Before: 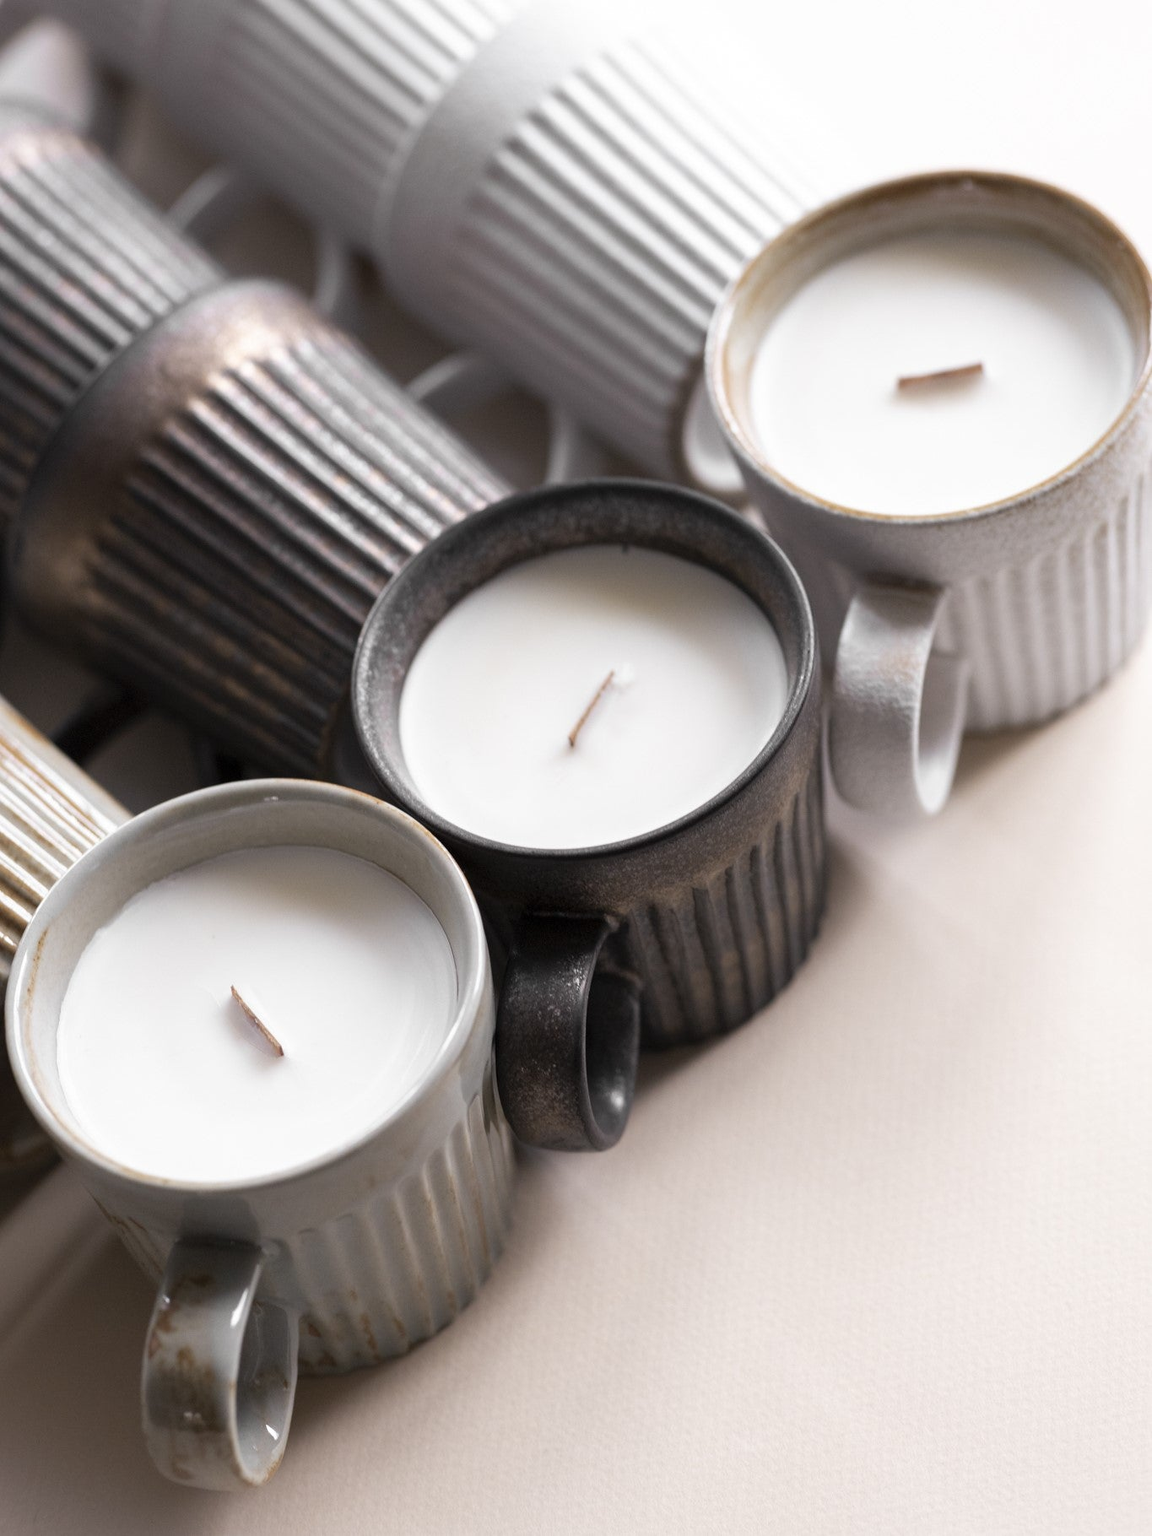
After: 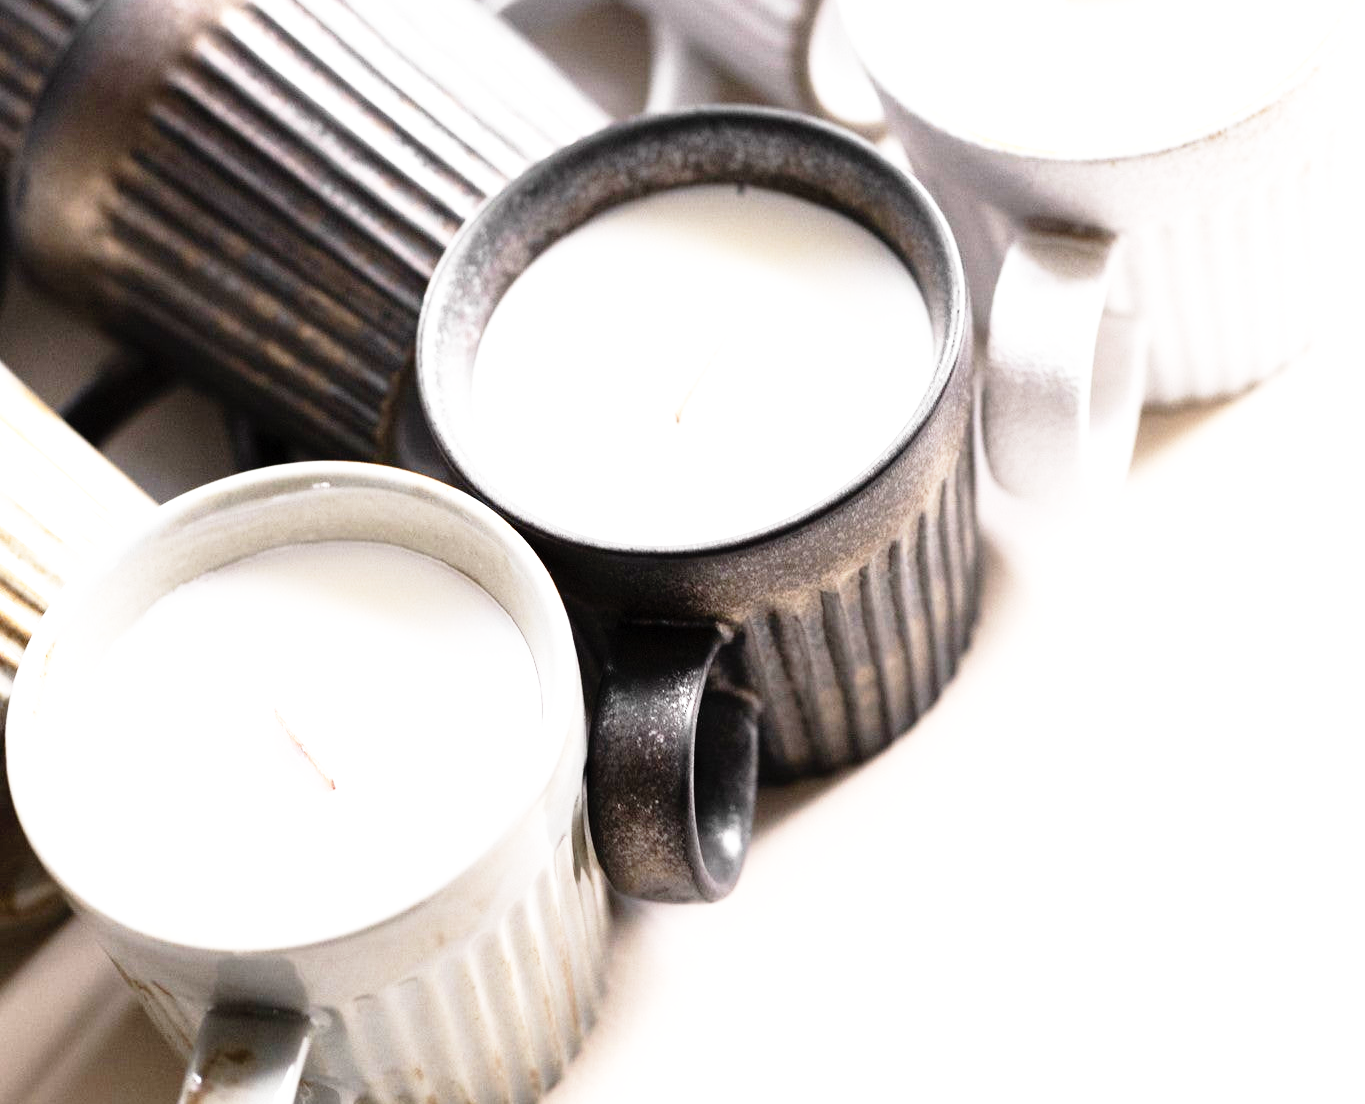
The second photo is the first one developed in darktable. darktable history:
crop and rotate: top 25.357%, bottom 13.942%
base curve: curves: ch0 [(0, 0) (0.012, 0.01) (0.073, 0.168) (0.31, 0.711) (0.645, 0.957) (1, 1)], preserve colors none
tone equalizer: -8 EV -0.417 EV, -7 EV -0.389 EV, -6 EV -0.333 EV, -5 EV -0.222 EV, -3 EV 0.222 EV, -2 EV 0.333 EV, -1 EV 0.389 EV, +0 EV 0.417 EV, edges refinement/feathering 500, mask exposure compensation -1.57 EV, preserve details no
exposure: exposure 0.785 EV, compensate highlight preservation false
